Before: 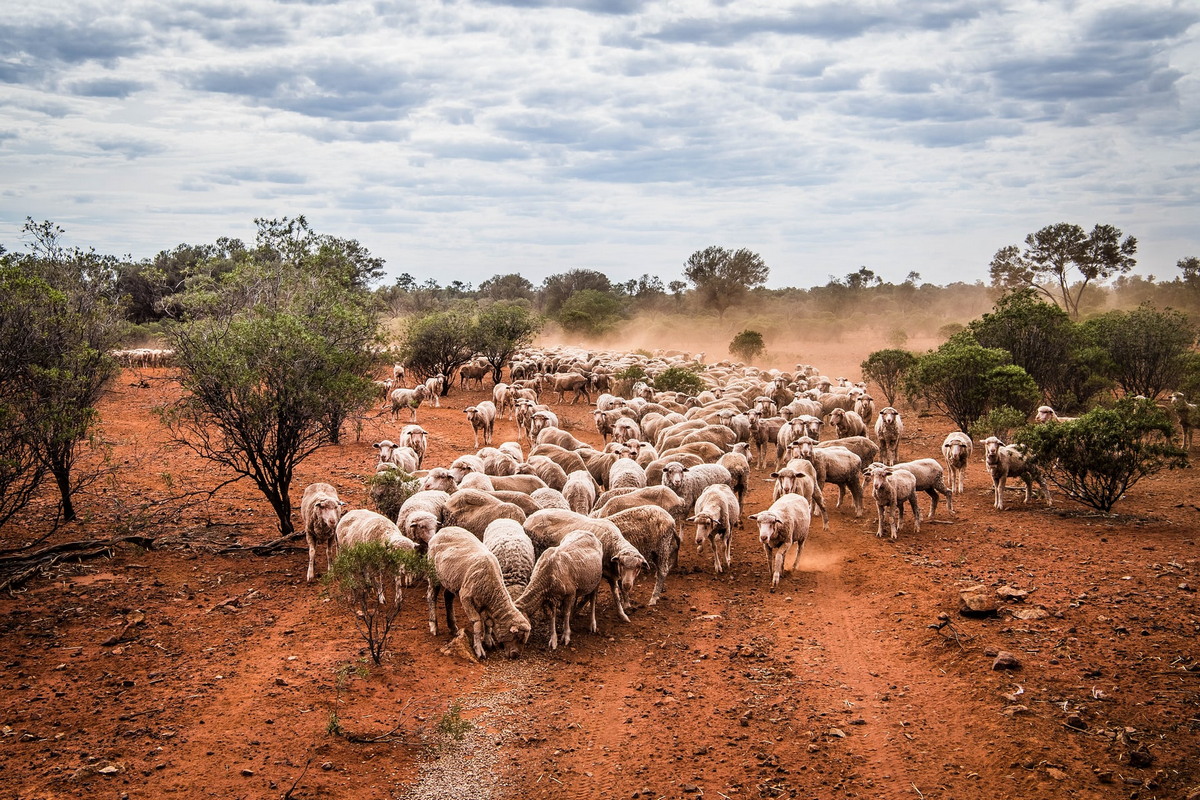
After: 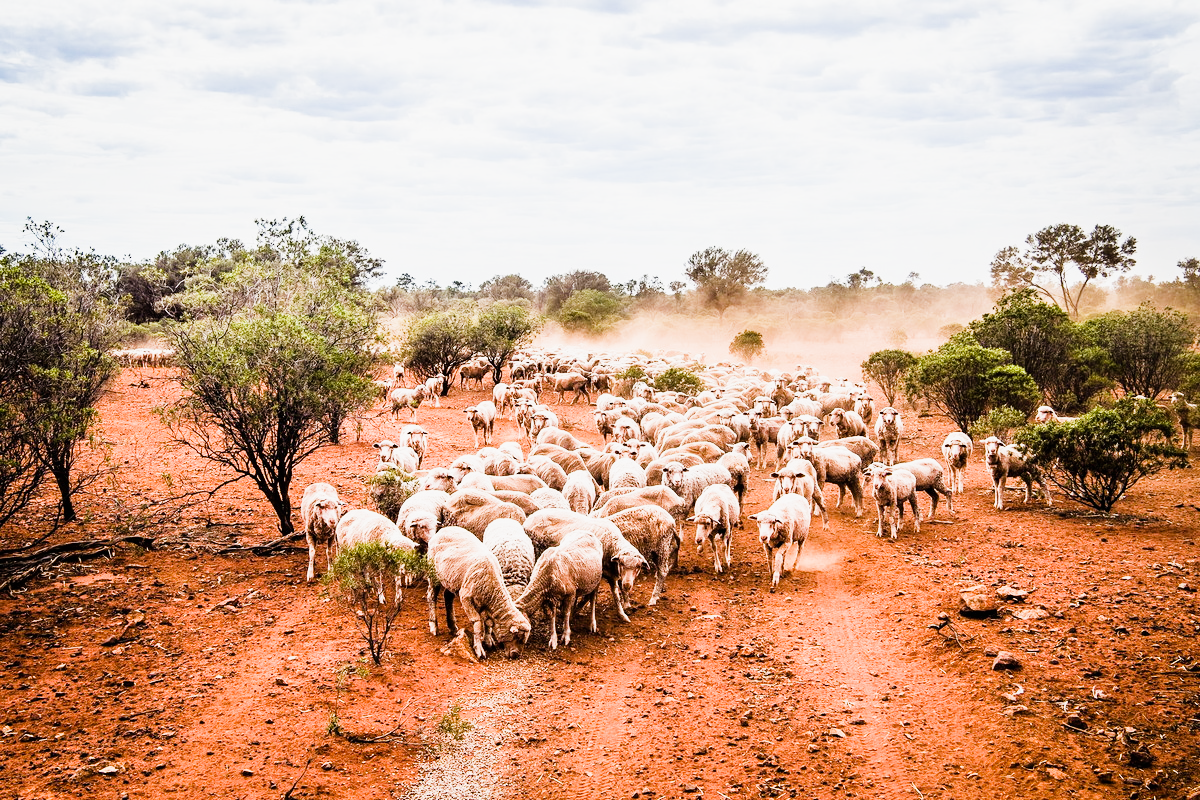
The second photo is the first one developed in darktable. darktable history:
sigmoid: contrast 1.7
exposure: black level correction 0, exposure 1.35 EV, compensate exposure bias true, compensate highlight preservation false
